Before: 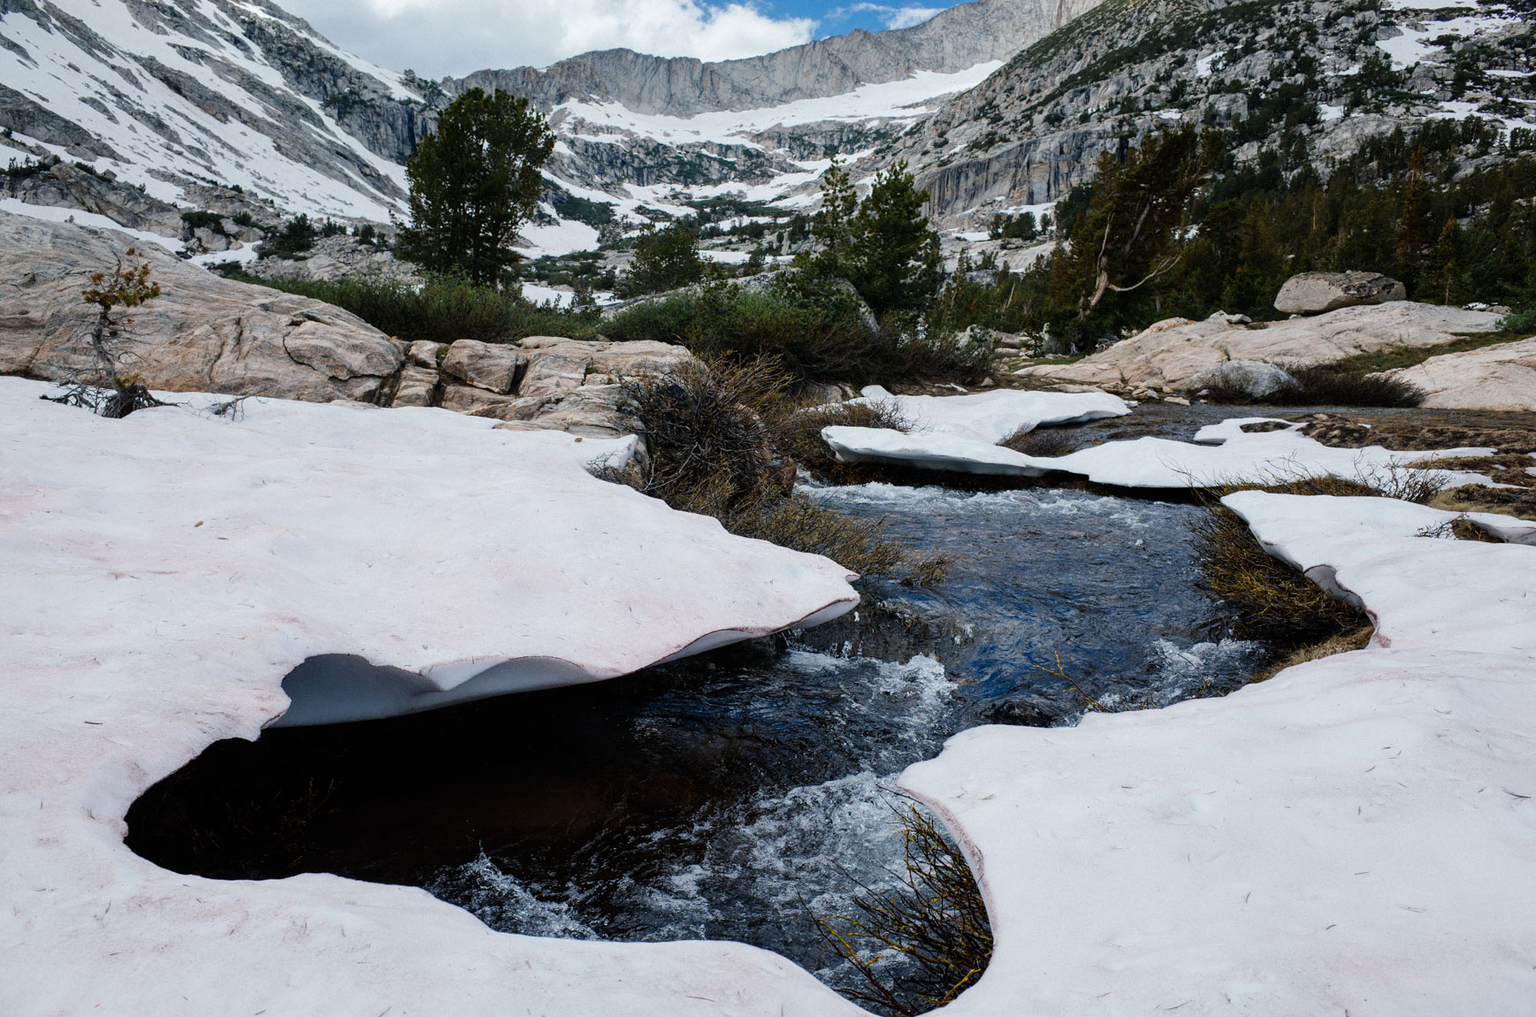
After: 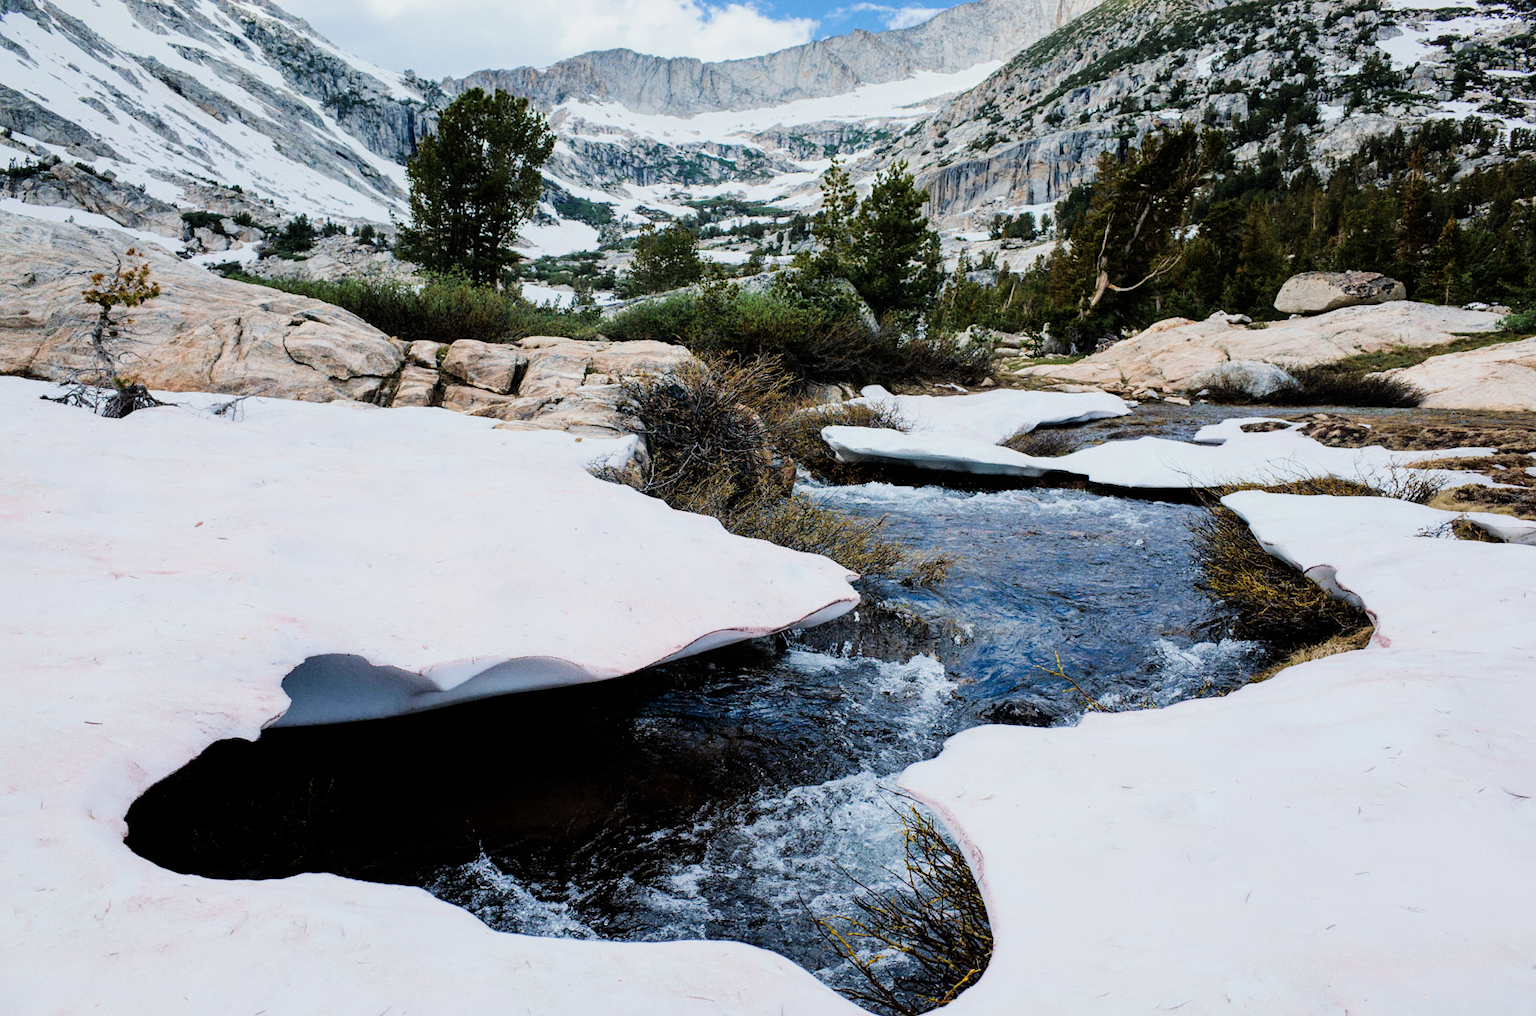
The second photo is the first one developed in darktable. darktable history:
exposure: exposure 1 EV, compensate highlight preservation false
filmic rgb: black relative exposure -7.65 EV, white relative exposure 4.56 EV, hardness 3.61, iterations of high-quality reconstruction 0
velvia: on, module defaults
